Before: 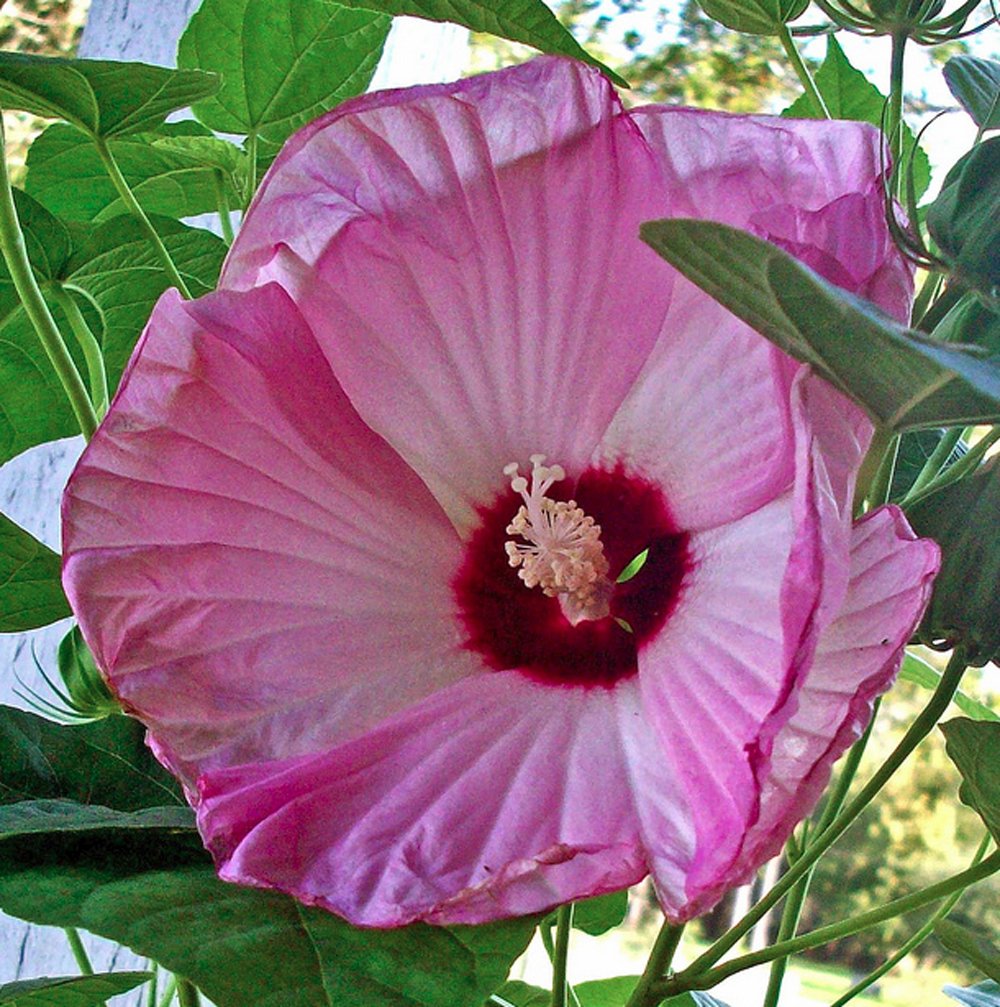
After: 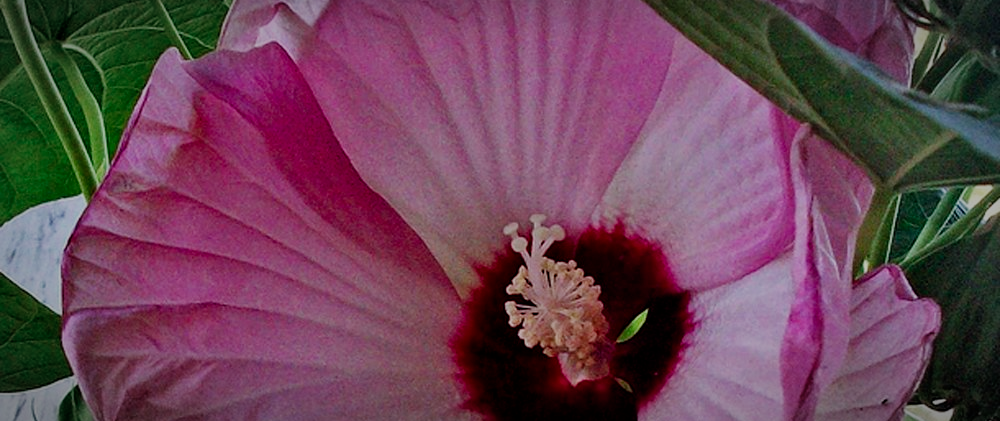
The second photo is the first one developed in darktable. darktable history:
crop and rotate: top 23.84%, bottom 34.294%
vignetting: automatic ratio true
filmic rgb: middle gray luminance 29%, black relative exposure -10.3 EV, white relative exposure 5.5 EV, threshold 6 EV, target black luminance 0%, hardness 3.95, latitude 2.04%, contrast 1.132, highlights saturation mix 5%, shadows ↔ highlights balance 15.11%, preserve chrominance no, color science v3 (2019), use custom middle-gray values true, iterations of high-quality reconstruction 0, enable highlight reconstruction true
